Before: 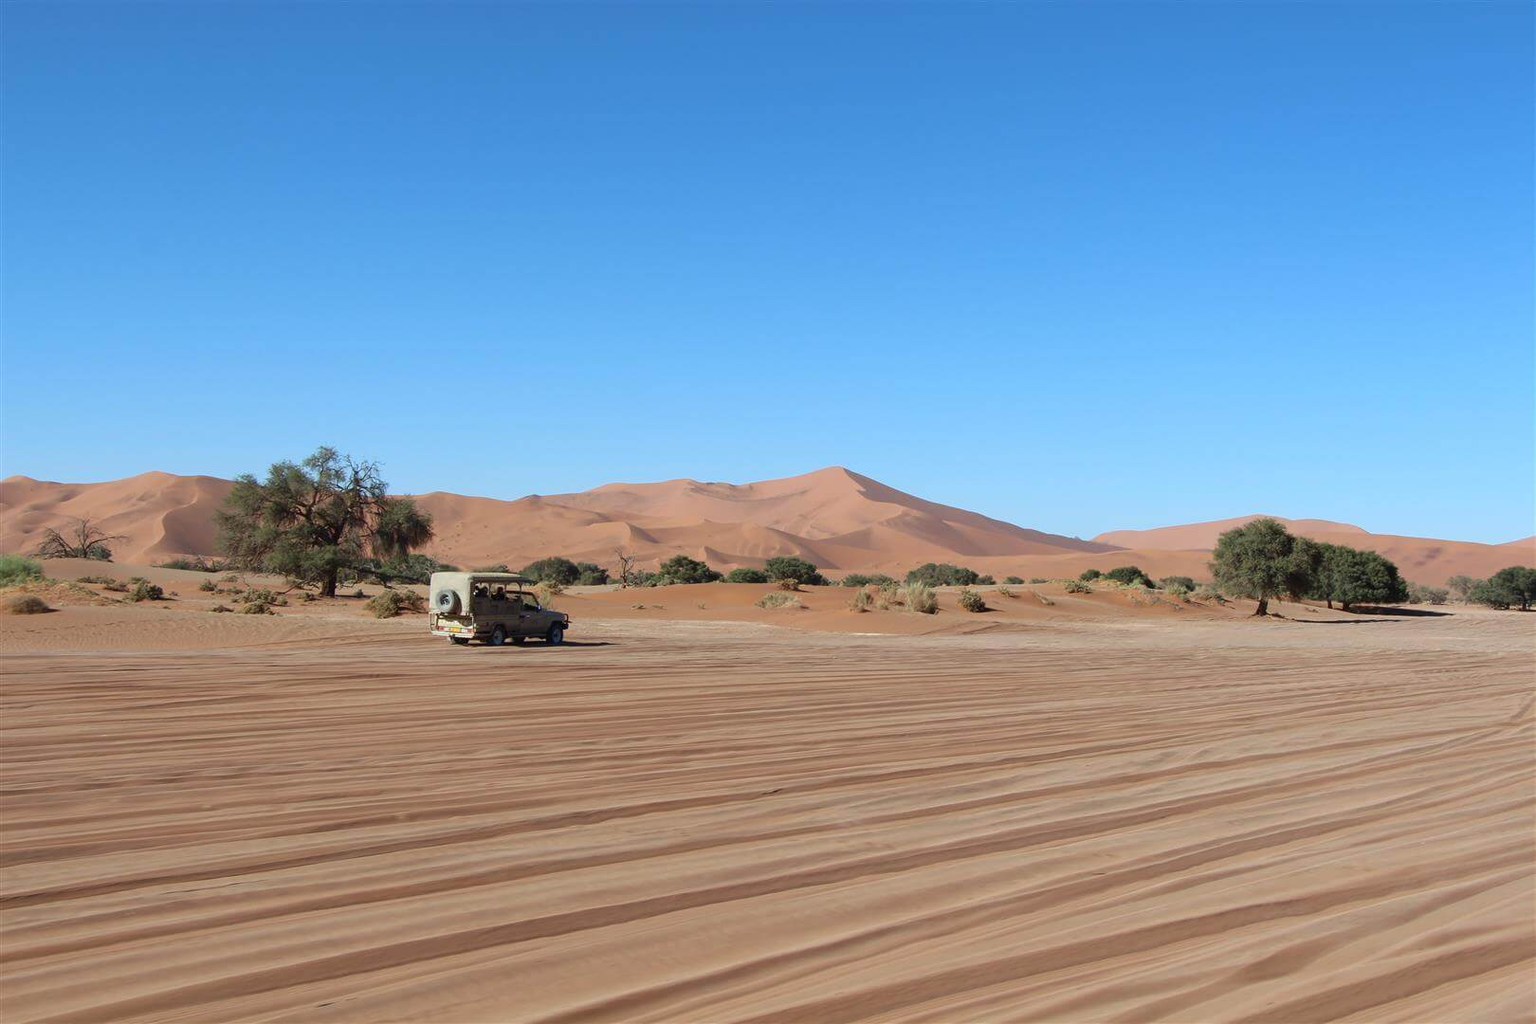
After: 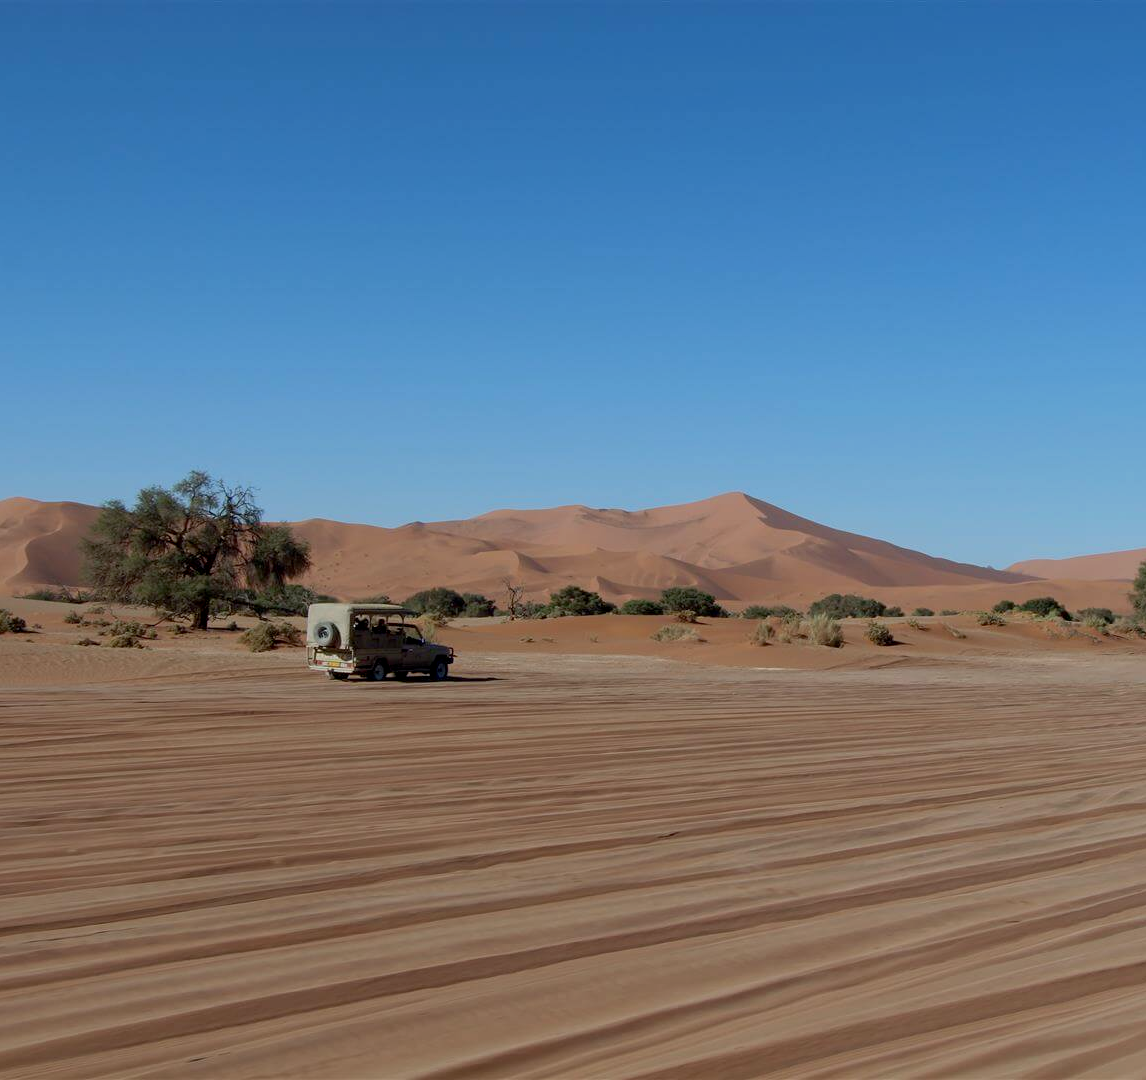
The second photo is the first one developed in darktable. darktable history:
crop and rotate: left 9.061%, right 20.142%
exposure: black level correction 0.009, exposure -0.637 EV, compensate highlight preservation false
